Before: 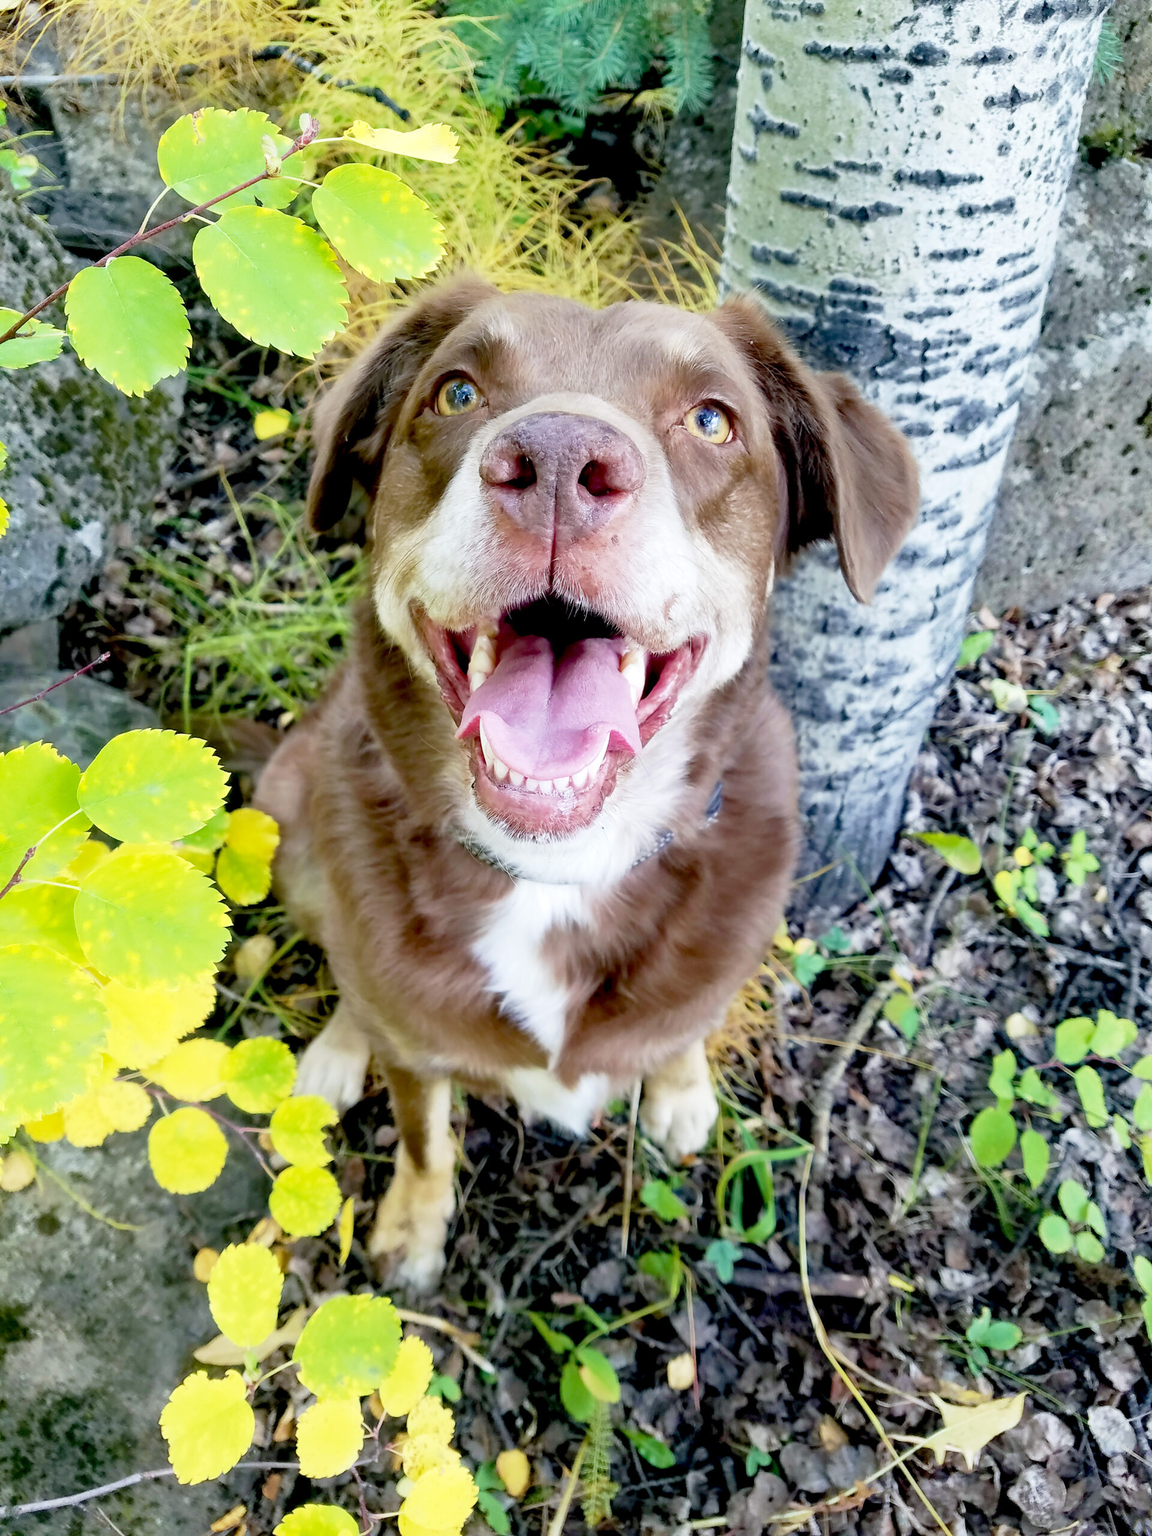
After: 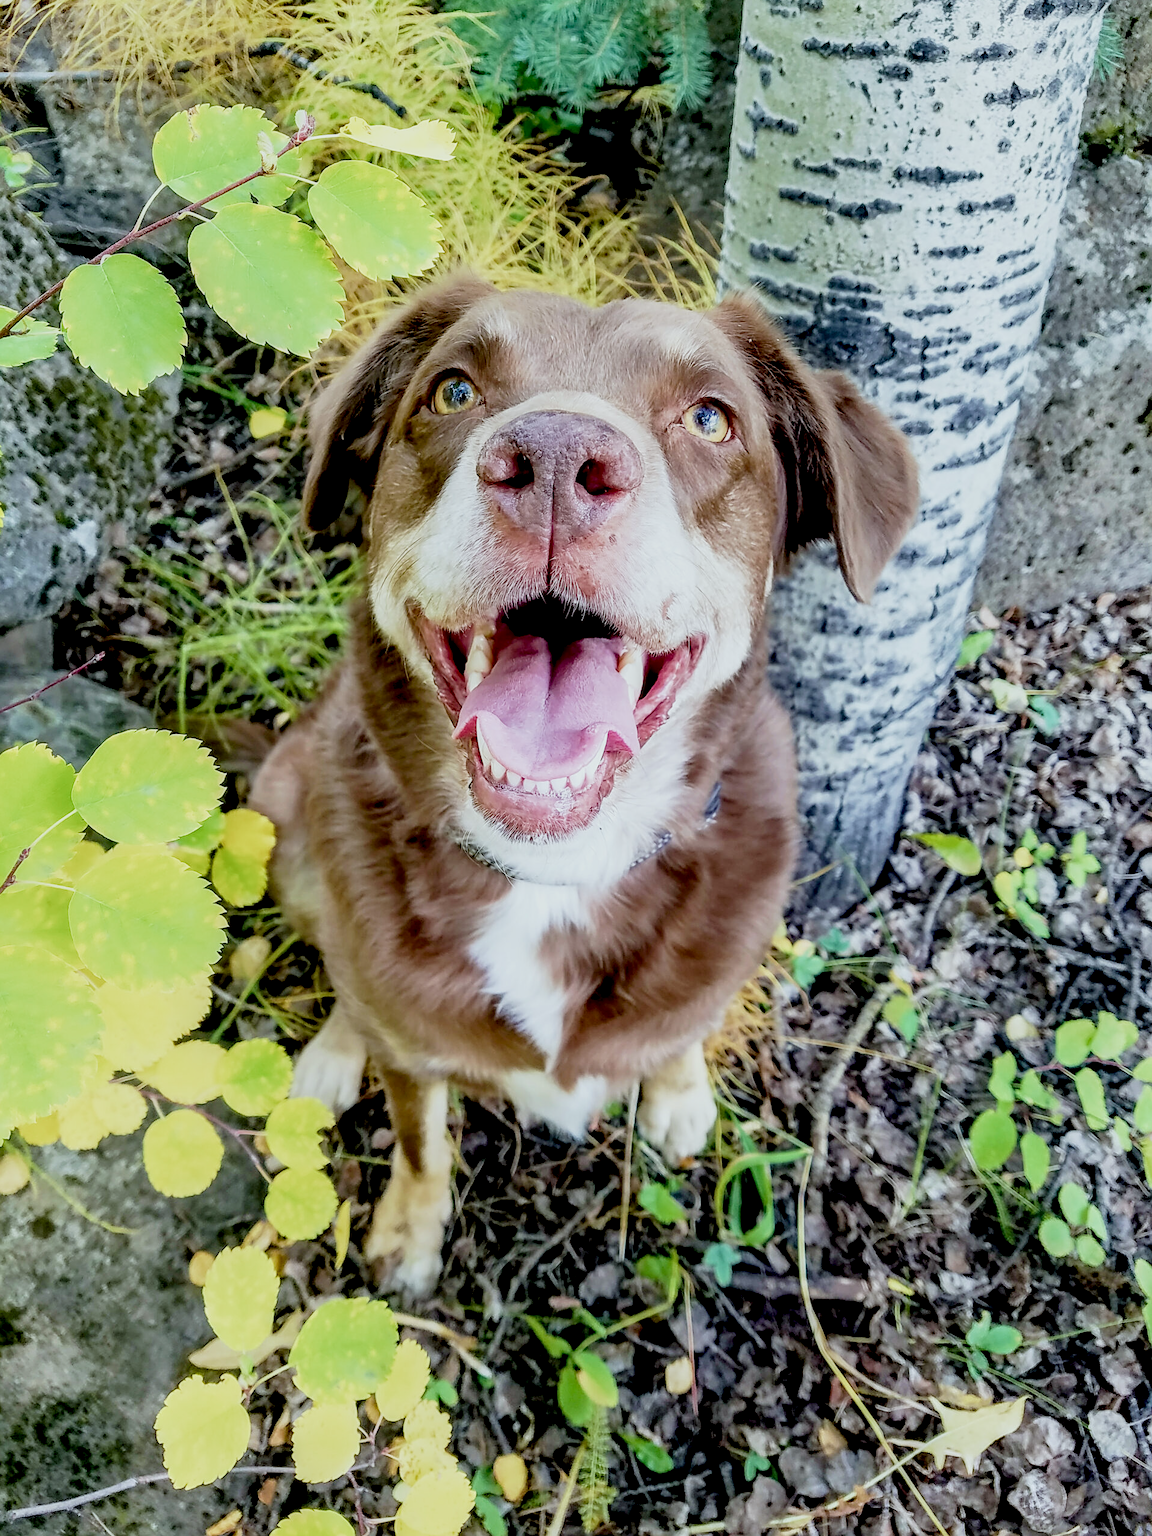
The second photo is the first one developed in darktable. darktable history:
crop and rotate: left 0.551%, top 0.283%, bottom 0.3%
color correction: highlights a* -2.82, highlights b* -1.94, shadows a* 2.45, shadows b* 2.98
local contrast: detail 150%
sharpen: on, module defaults
filmic rgb: black relative exposure -13.05 EV, white relative exposure 4.06 EV, target white luminance 85.065%, hardness 6.31, latitude 42.59%, contrast 0.867, shadows ↔ highlights balance 9.07%, add noise in highlights 0.002, color science v3 (2019), use custom middle-gray values true, contrast in highlights soft
